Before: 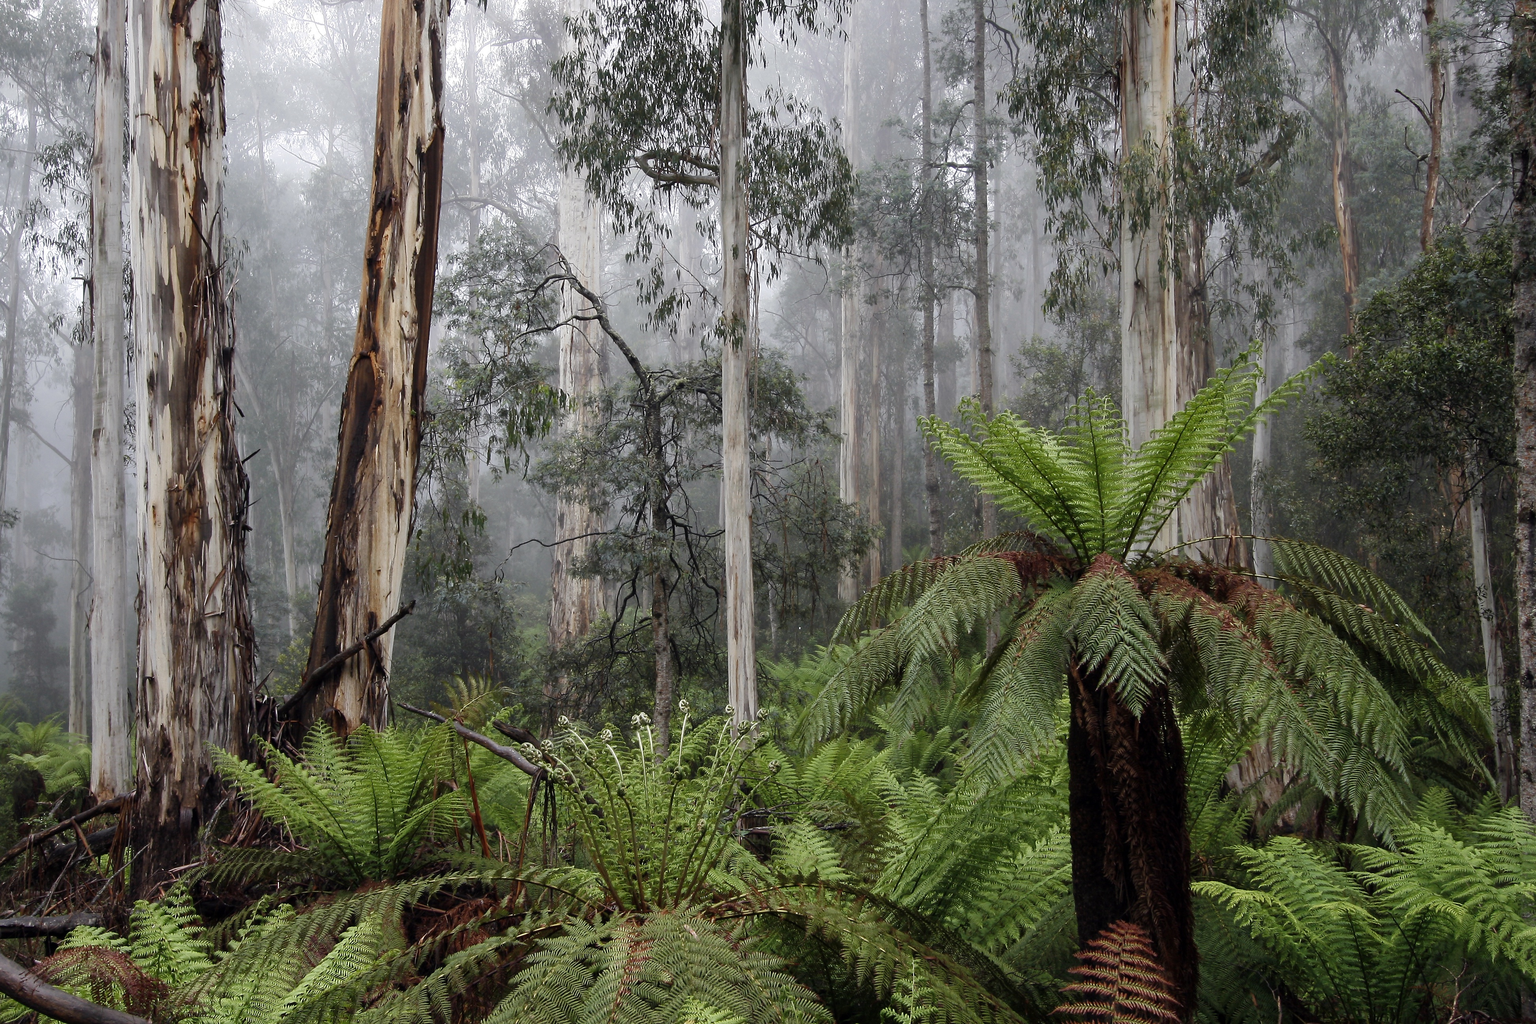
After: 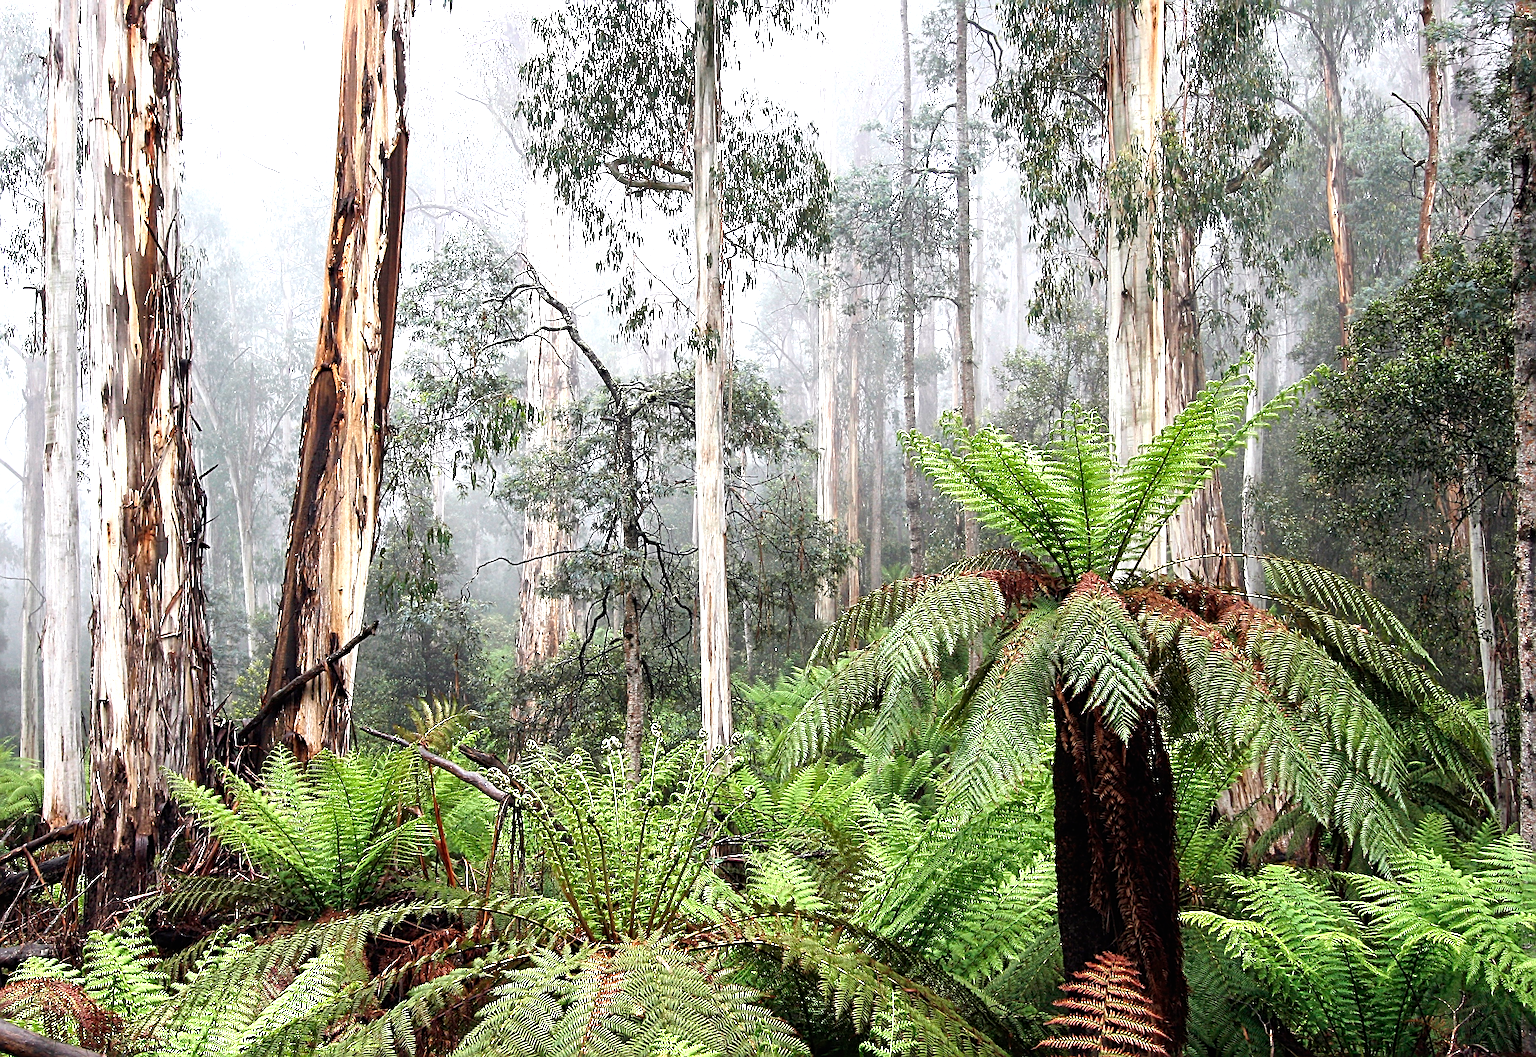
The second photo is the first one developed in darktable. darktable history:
exposure: black level correction 0, exposure 1.4 EV, compensate highlight preservation false
crop and rotate: left 3.238%
sharpen: radius 3.69, amount 0.928
